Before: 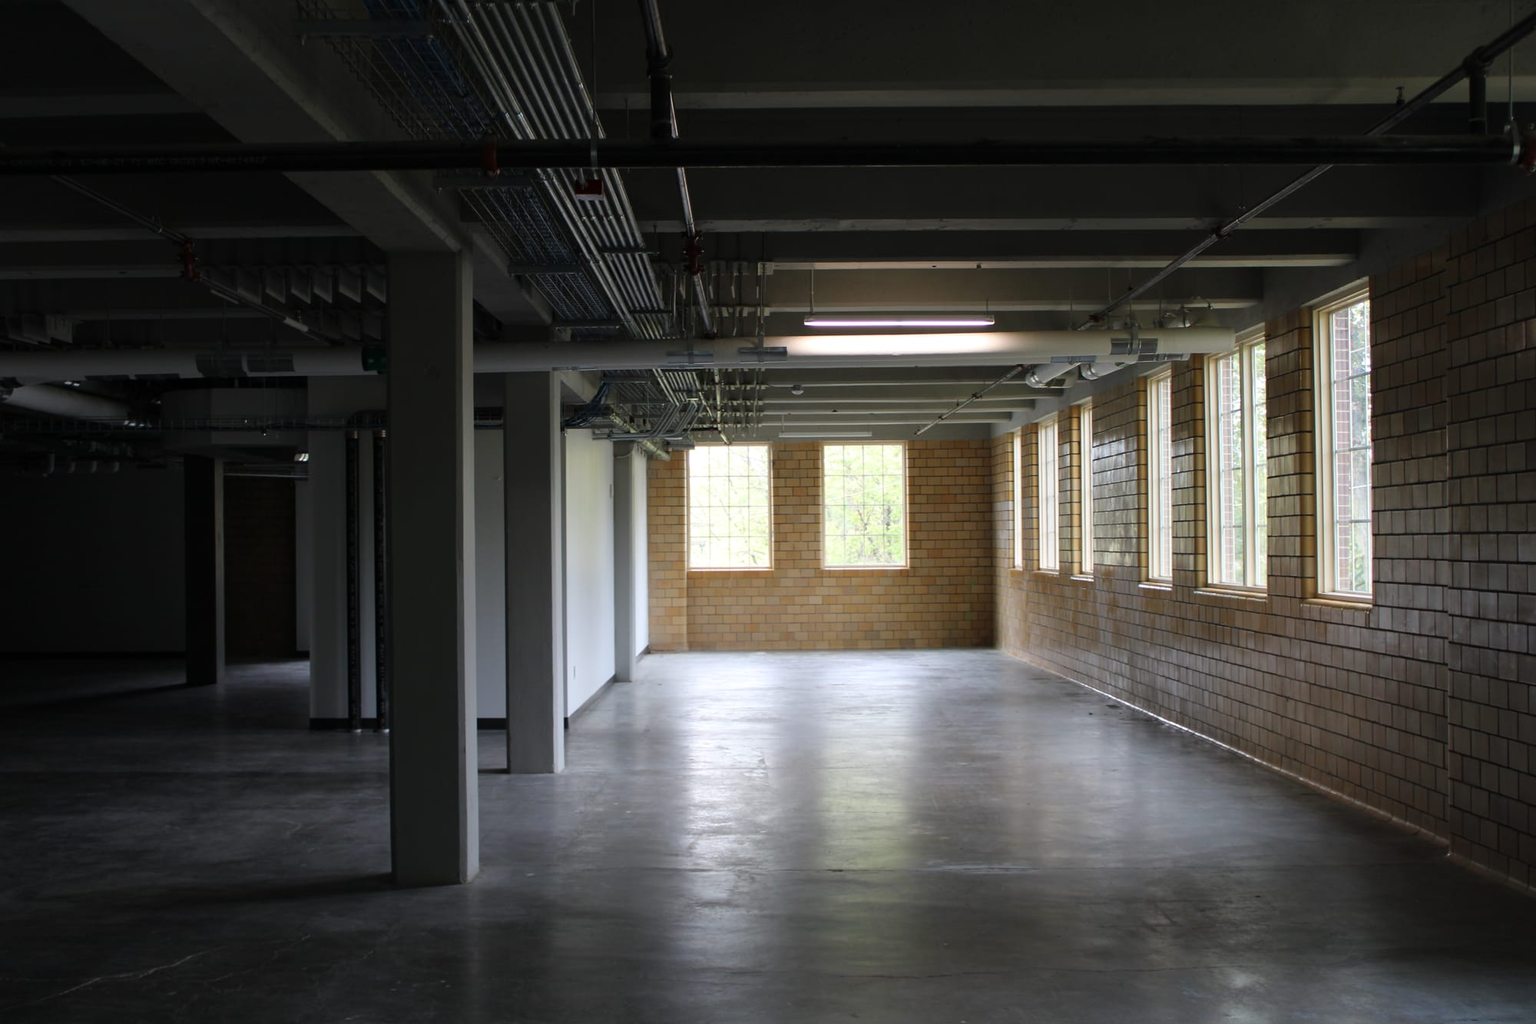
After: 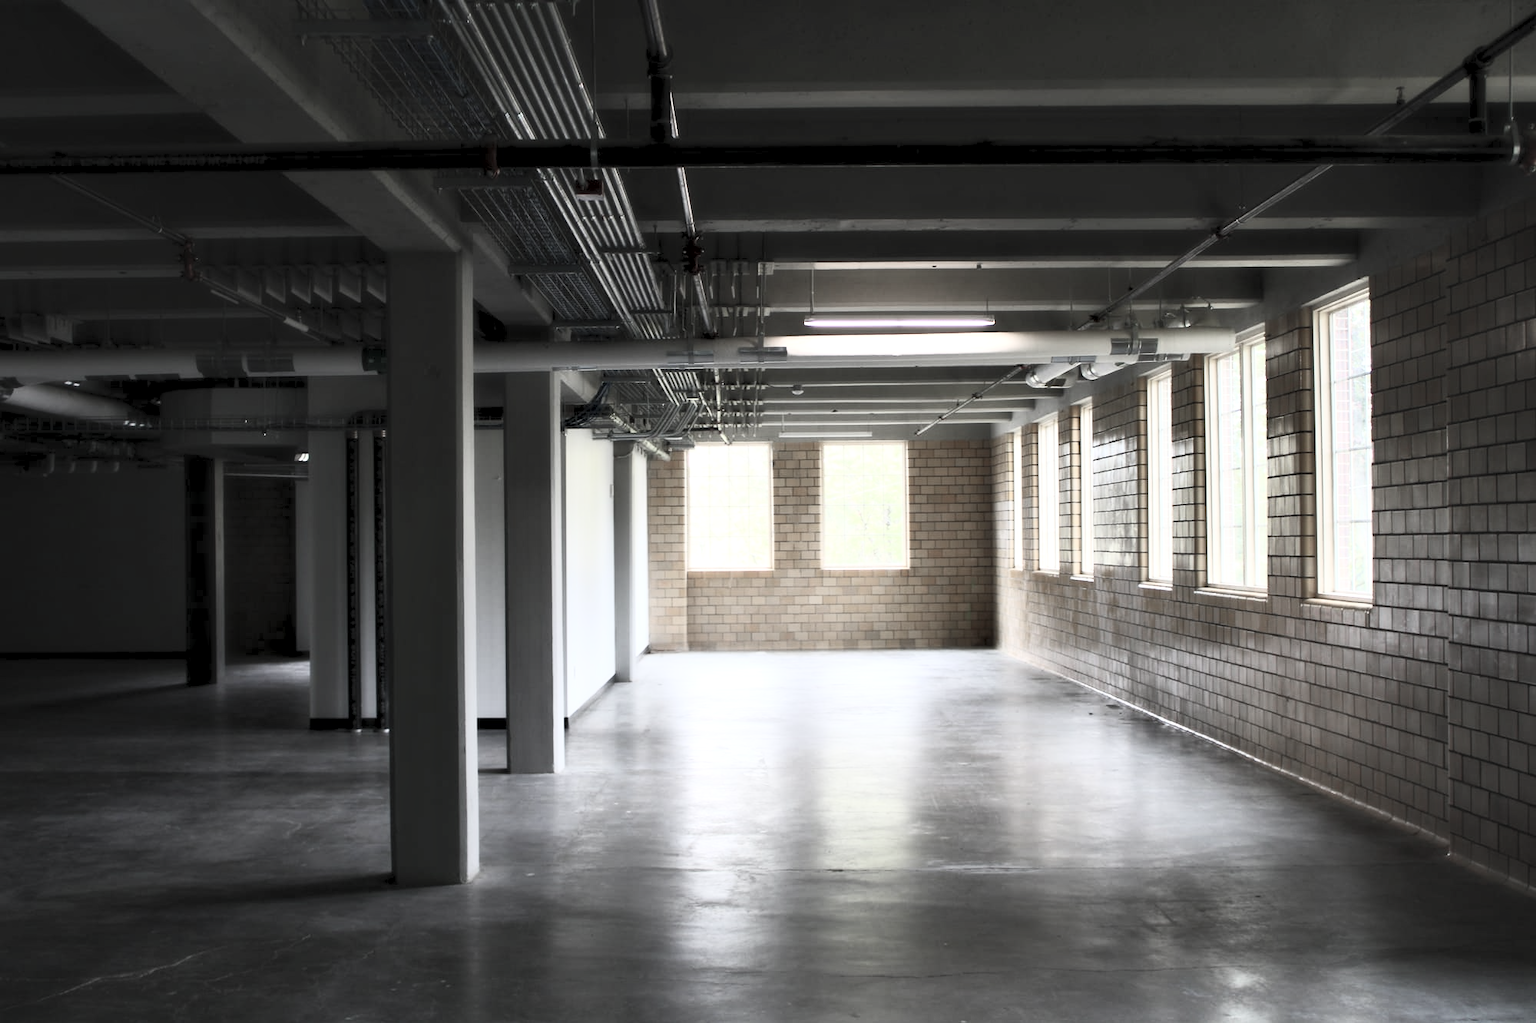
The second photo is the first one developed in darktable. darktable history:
color zones: curves: ch0 [(0, 0.559) (0.153, 0.551) (0.229, 0.5) (0.429, 0.5) (0.571, 0.5) (0.714, 0.5) (0.857, 0.5) (1, 0.559)]; ch1 [(0, 0.417) (0.112, 0.336) (0.213, 0.26) (0.429, 0.34) (0.571, 0.35) (0.683, 0.331) (0.857, 0.344) (1, 0.417)]
contrast brightness saturation: contrast 0.43, brightness 0.56, saturation -0.19
contrast equalizer: y [[0.514, 0.573, 0.581, 0.508, 0.5, 0.5], [0.5 ×6], [0.5 ×6], [0 ×6], [0 ×6]]
